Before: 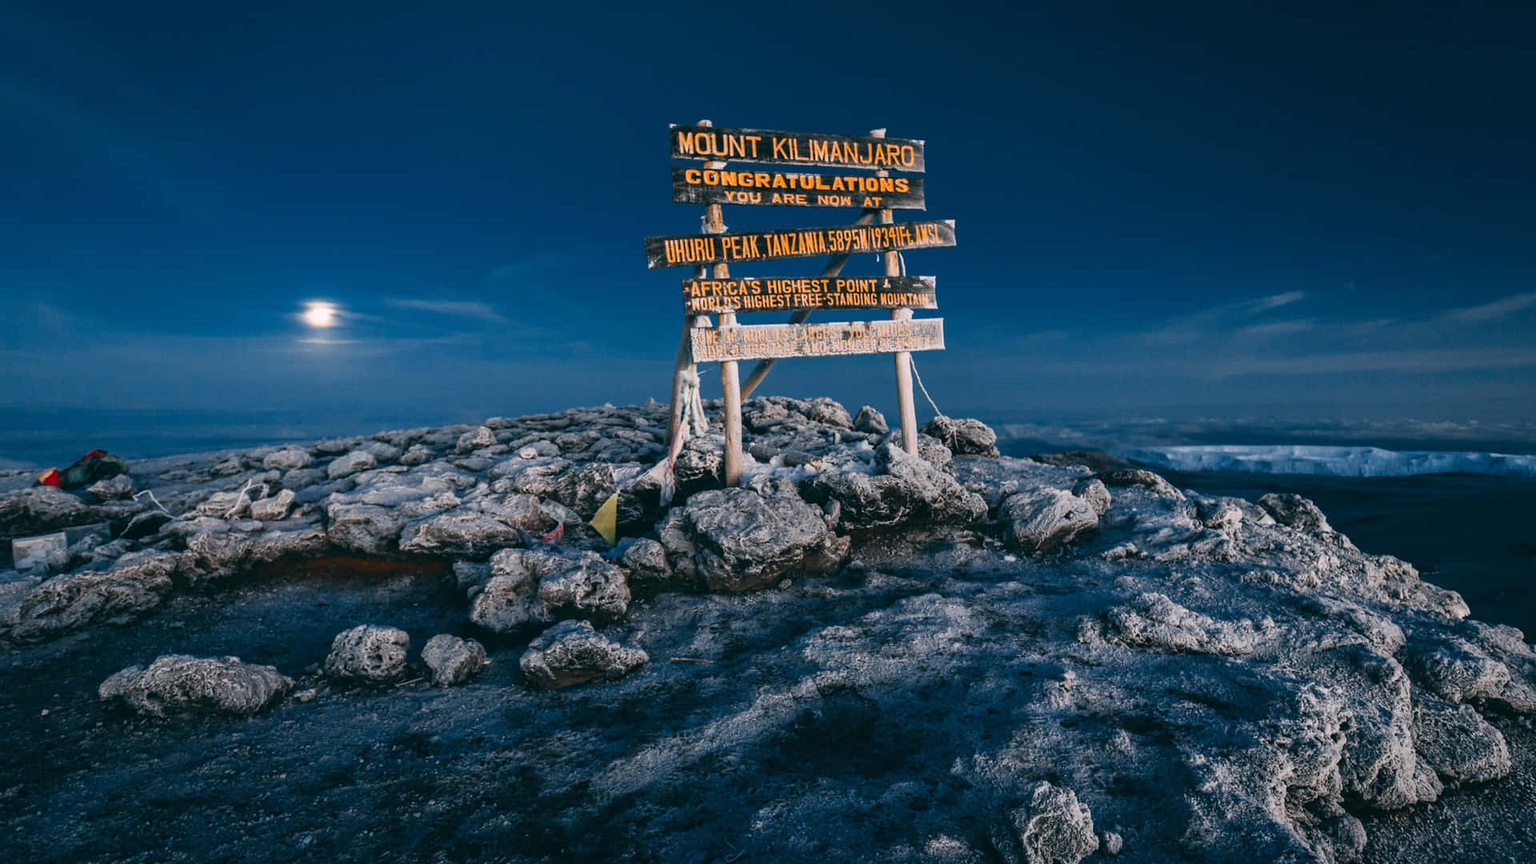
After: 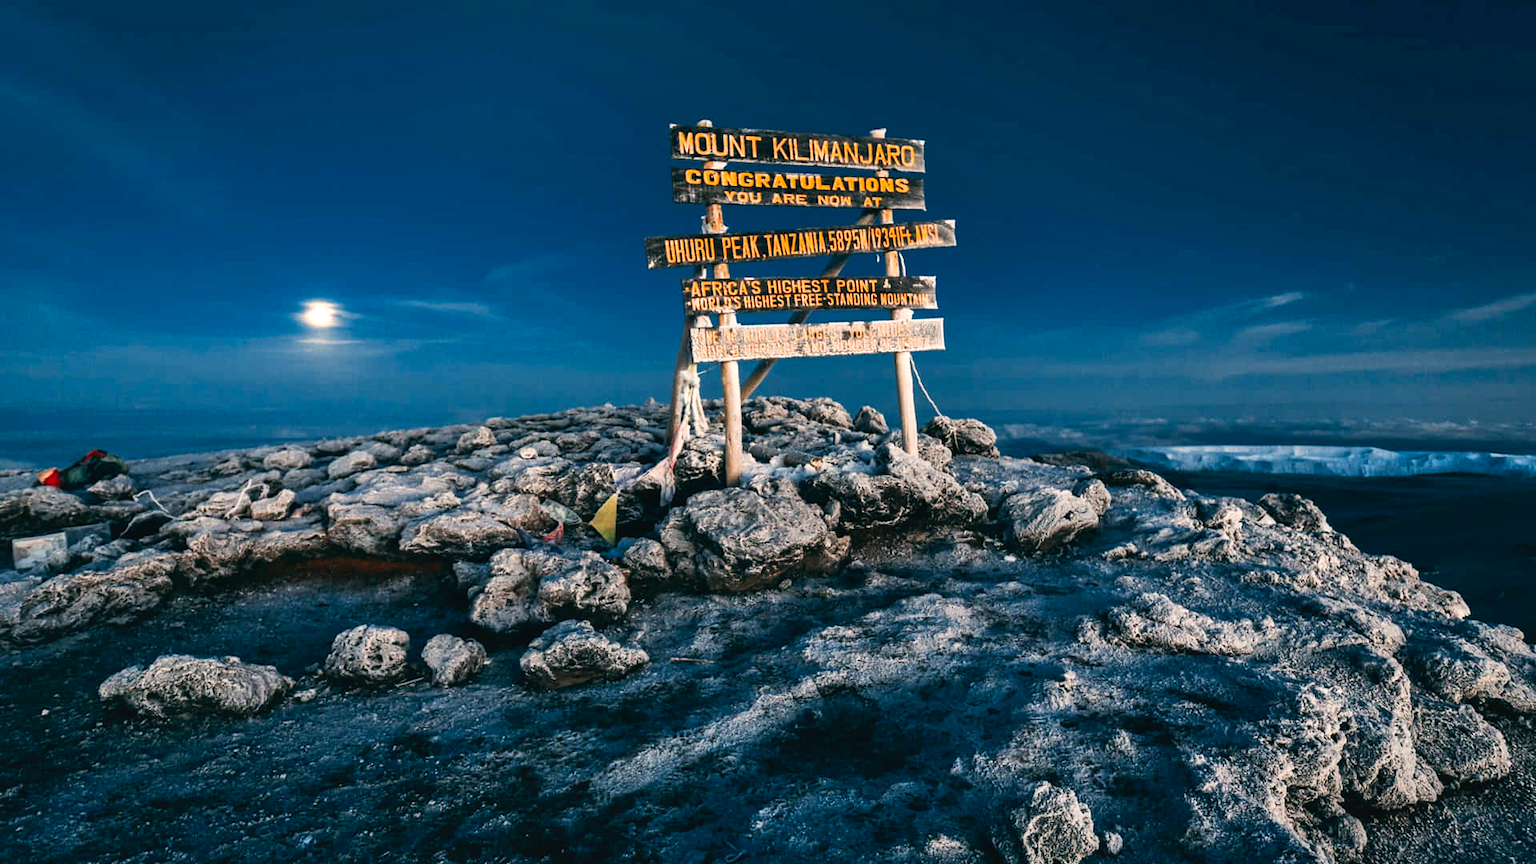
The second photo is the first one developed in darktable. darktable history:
shadows and highlights: radius 118.69, shadows 42.21, highlights -61.56, soften with gaussian
tone curve: curves: ch0 [(0, 0) (0.003, 0.019) (0.011, 0.019) (0.025, 0.022) (0.044, 0.026) (0.069, 0.032) (0.1, 0.052) (0.136, 0.081) (0.177, 0.123) (0.224, 0.17) (0.277, 0.219) (0.335, 0.276) (0.399, 0.344) (0.468, 0.421) (0.543, 0.508) (0.623, 0.604) (0.709, 0.705) (0.801, 0.797) (0.898, 0.894) (1, 1)], preserve colors none
exposure: black level correction 0.001, exposure 0.5 EV, compensate exposure bias true, compensate highlight preservation false
white balance: red 1.045, blue 0.932
